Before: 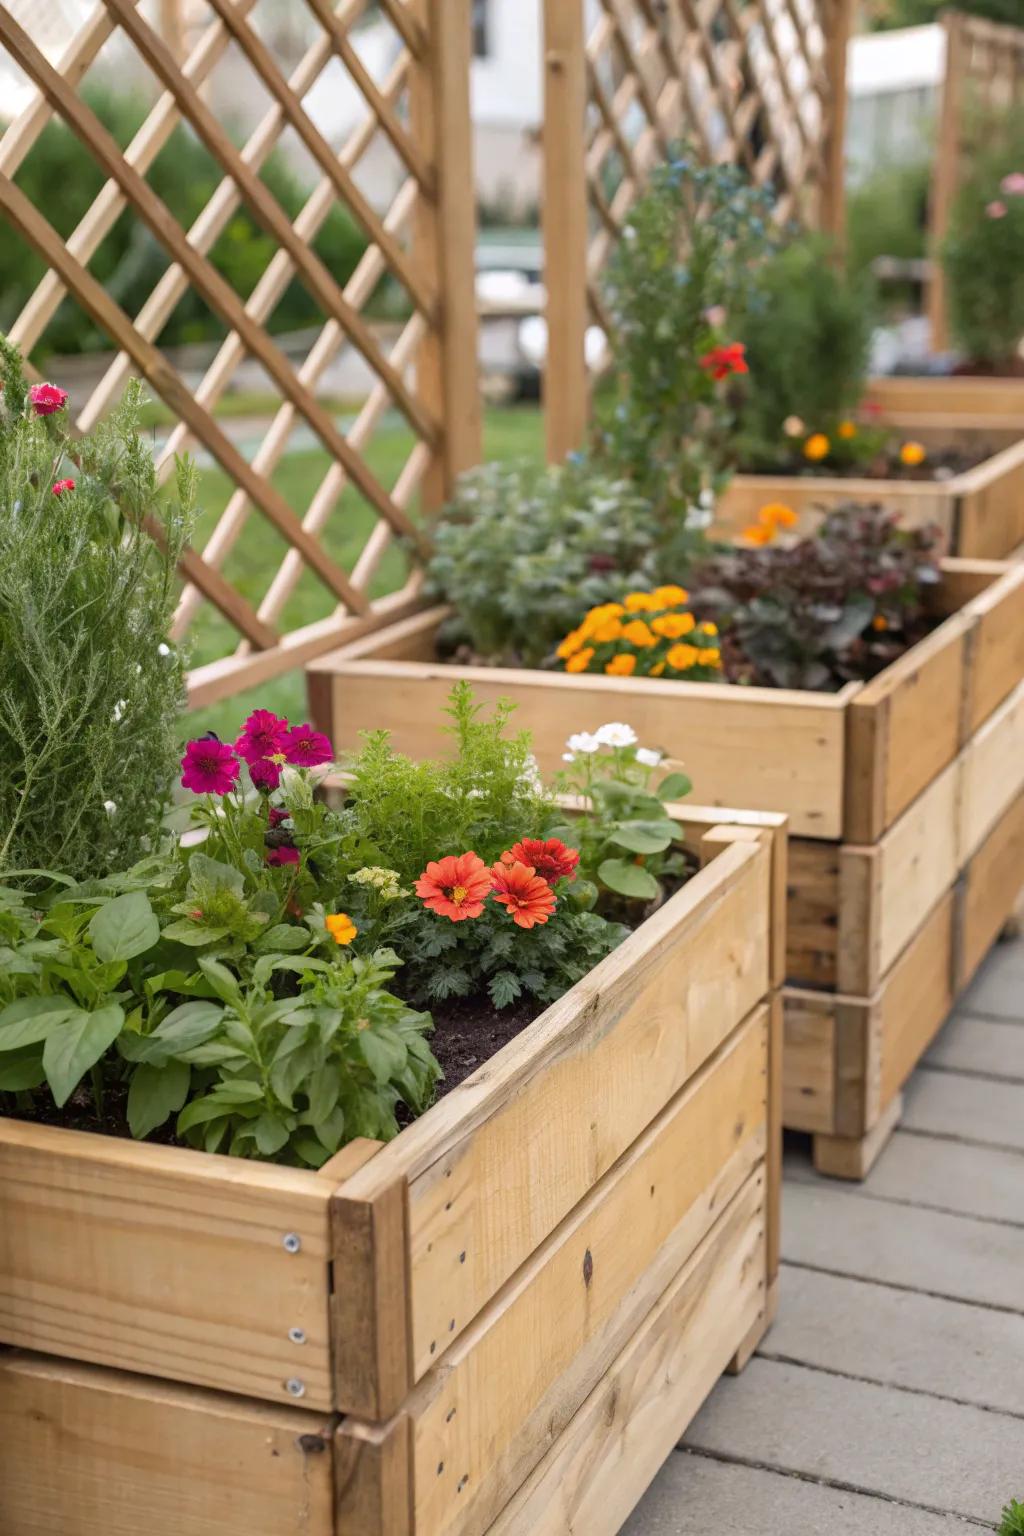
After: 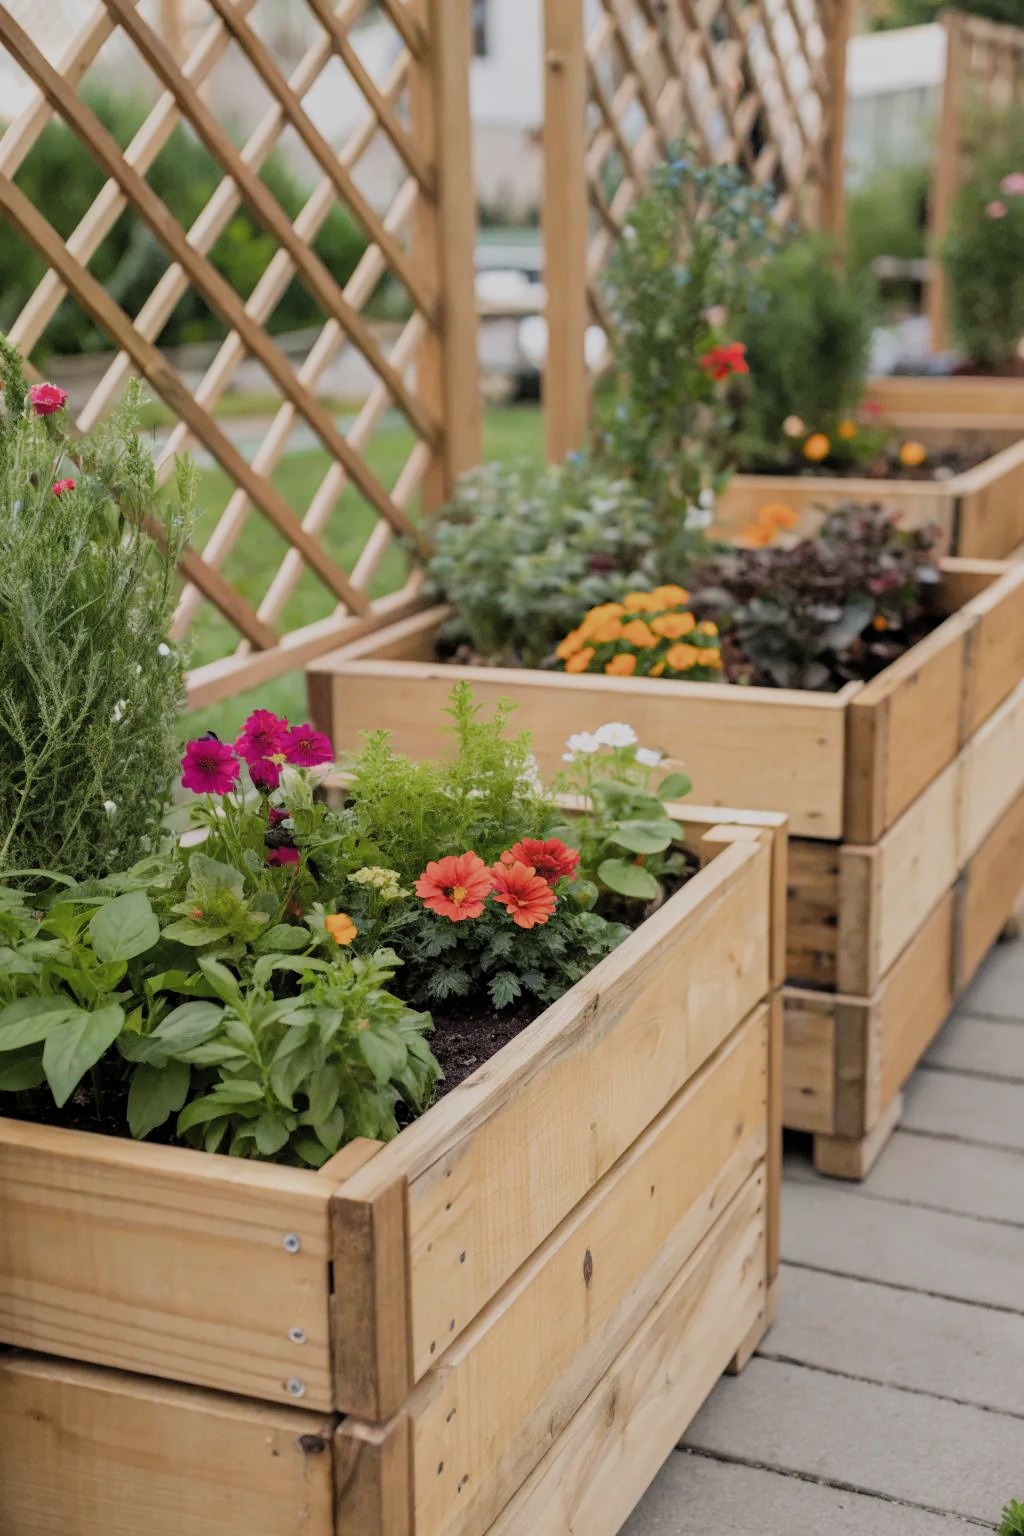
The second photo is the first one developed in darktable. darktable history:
filmic rgb: black relative exposure -7.65 EV, white relative exposure 4.56 EV, hardness 3.61, add noise in highlights 0.001, color science v3 (2019), use custom middle-gray values true, contrast in highlights soft
